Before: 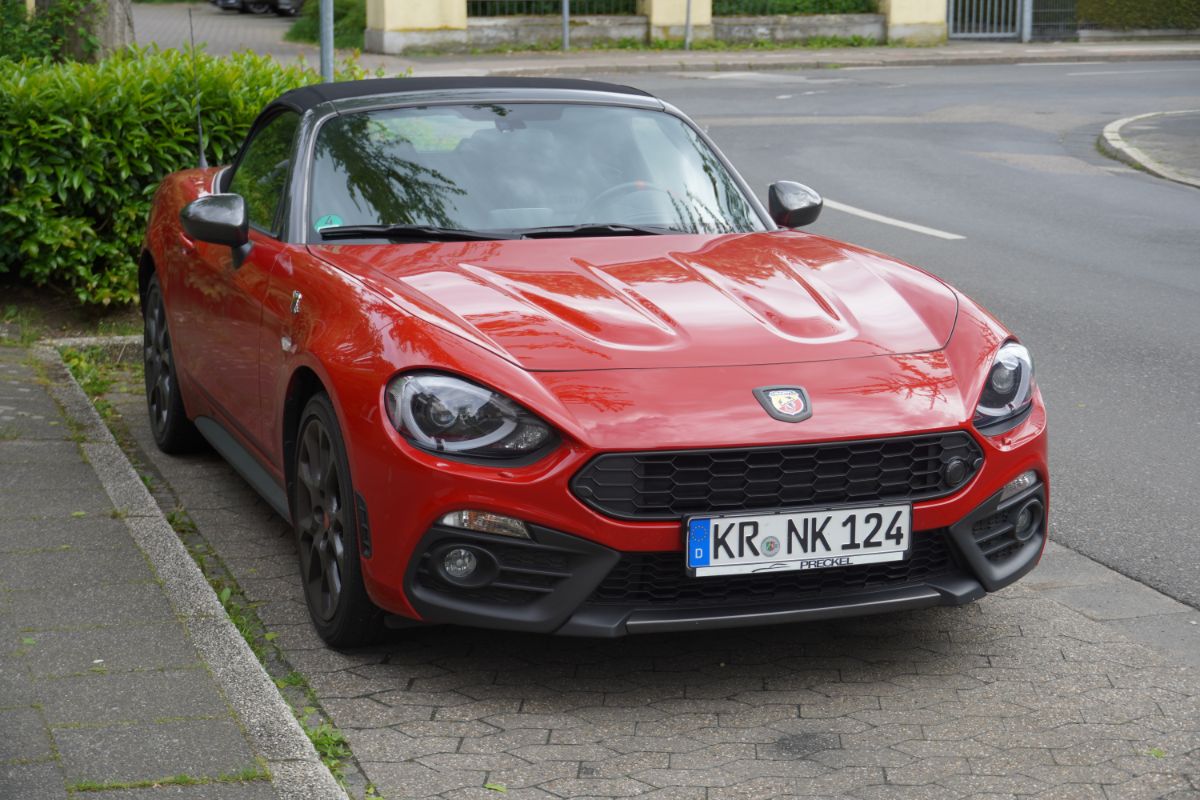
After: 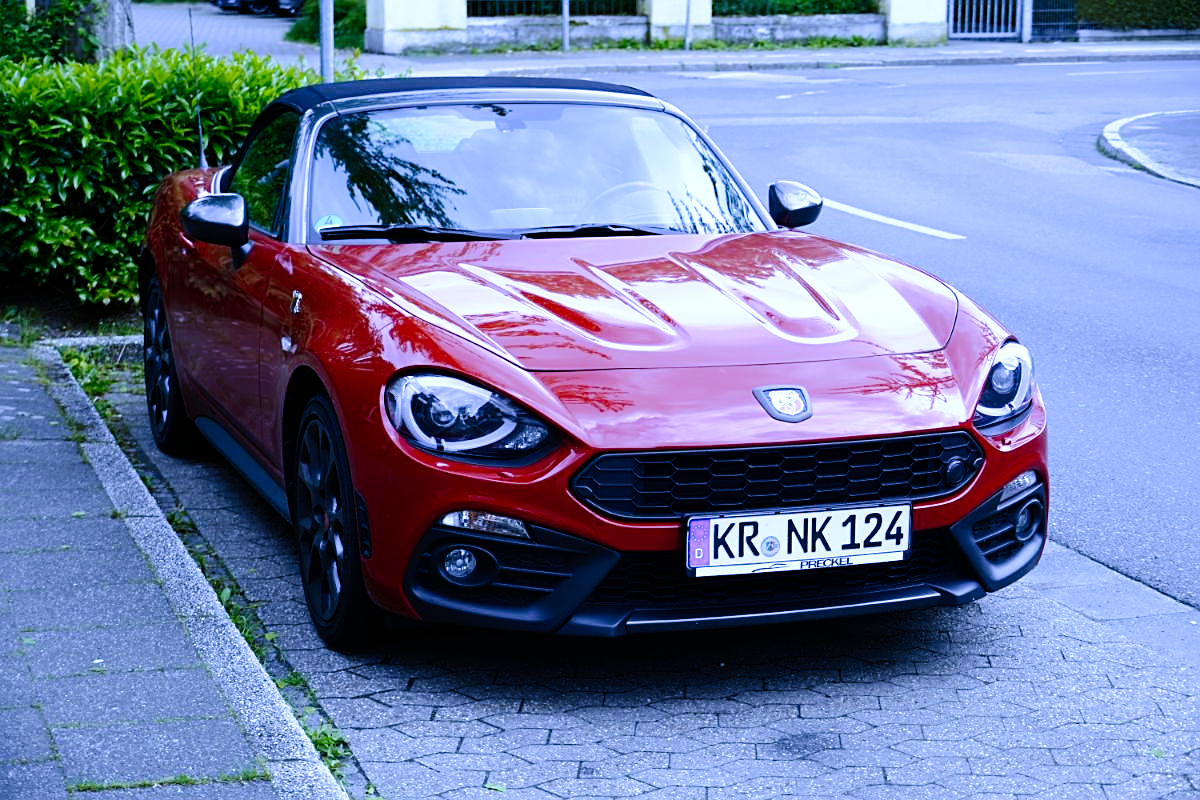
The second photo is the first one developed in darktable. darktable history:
tone curve: curves: ch0 [(0, 0) (0.003, 0) (0.011, 0.002) (0.025, 0.004) (0.044, 0.007) (0.069, 0.015) (0.1, 0.025) (0.136, 0.04) (0.177, 0.09) (0.224, 0.152) (0.277, 0.239) (0.335, 0.335) (0.399, 0.43) (0.468, 0.524) (0.543, 0.621) (0.623, 0.712) (0.709, 0.789) (0.801, 0.871) (0.898, 0.951) (1, 1)], preserve colors none
tone equalizer: -8 EV -0.417 EV, -7 EV -0.389 EV, -6 EV -0.333 EV, -5 EV -0.222 EV, -3 EV 0.222 EV, -2 EV 0.333 EV, -1 EV 0.389 EV, +0 EV 0.417 EV, edges refinement/feathering 500, mask exposure compensation -1.57 EV, preserve details no
white balance: red 0.766, blue 1.537
sharpen: on, module defaults
levels: mode automatic, black 0.023%, white 99.97%, levels [0.062, 0.494, 0.925]
